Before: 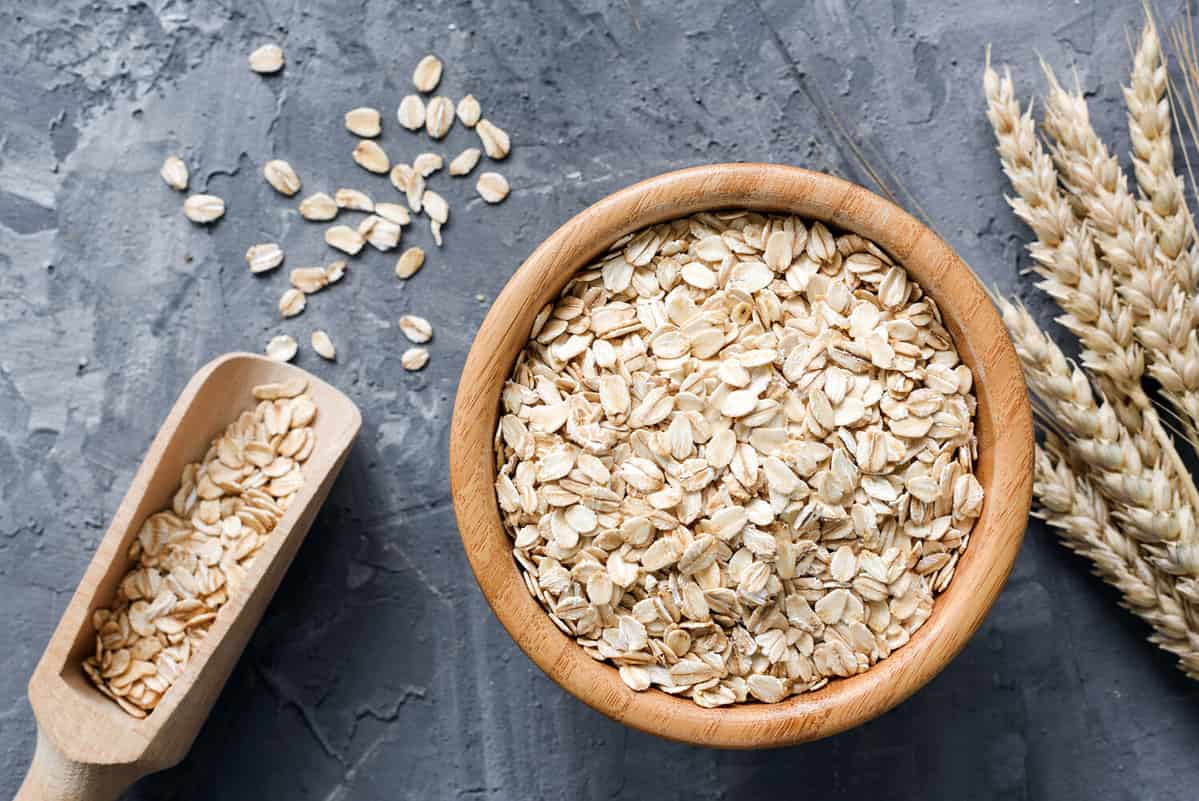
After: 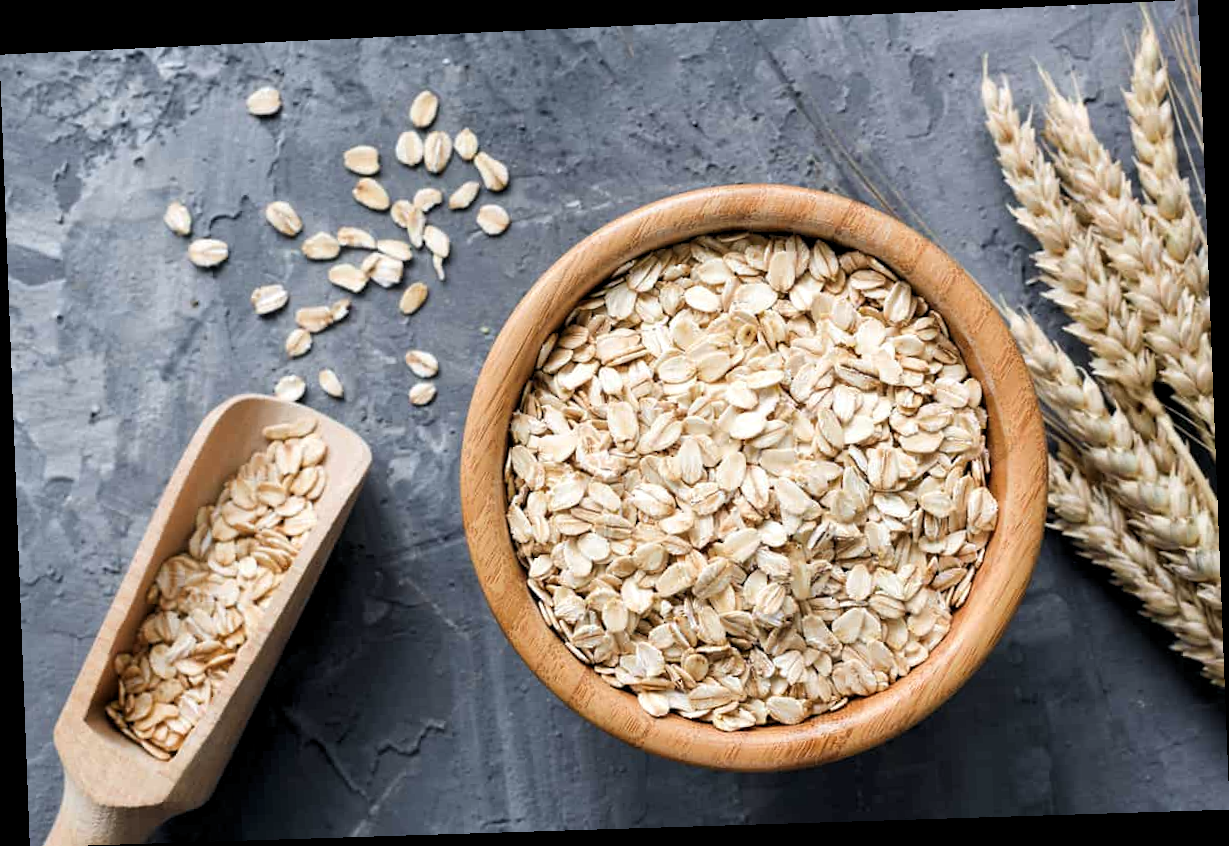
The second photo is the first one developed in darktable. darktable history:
levels: levels [0.026, 0.507, 0.987]
tone equalizer: on, module defaults
rotate and perspective: rotation -2.22°, lens shift (horizontal) -0.022, automatic cropping off
